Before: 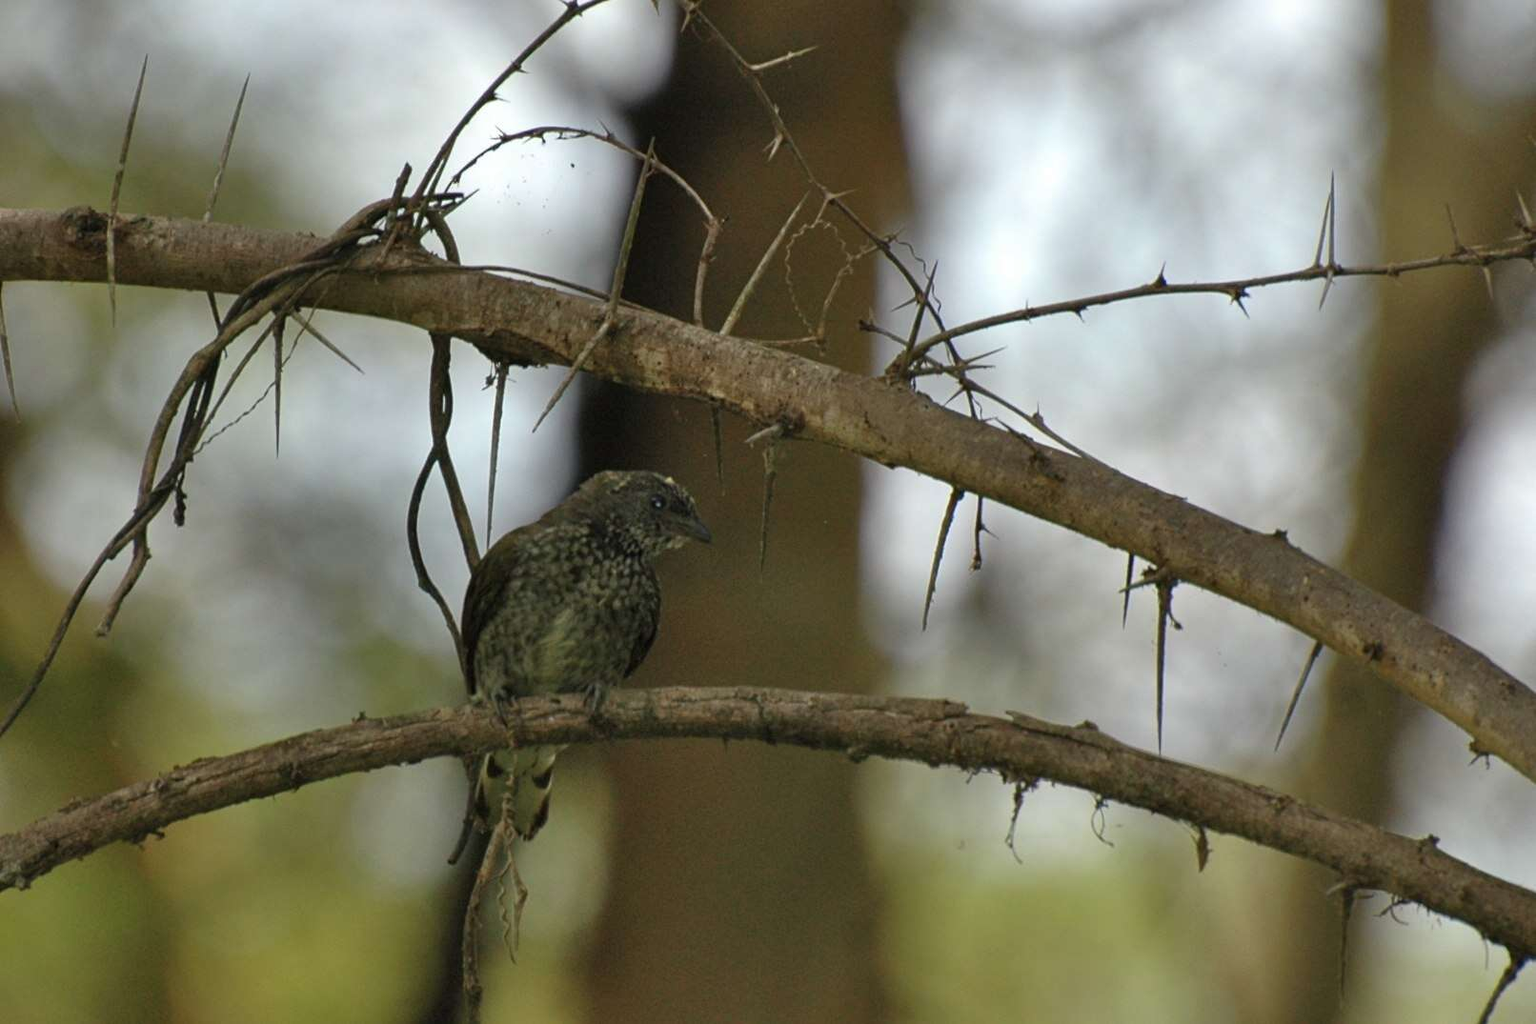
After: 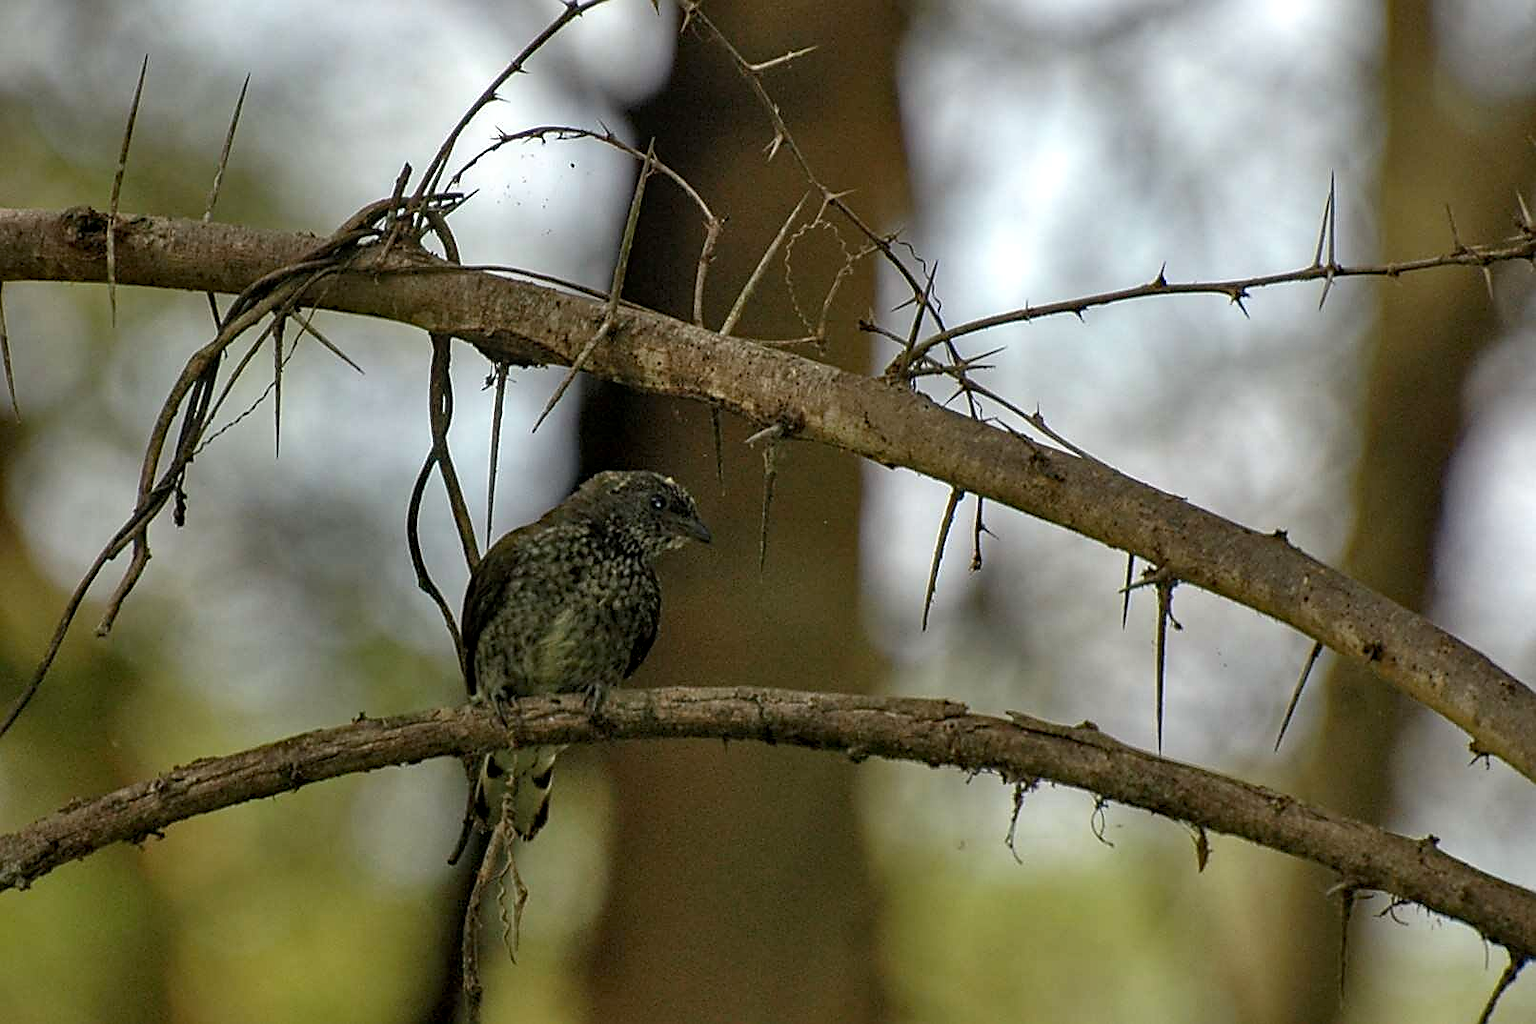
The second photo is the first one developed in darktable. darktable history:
haze removal: compatibility mode true
sharpen: radius 1.427, amount 1.244, threshold 0.831
local contrast: on, module defaults
